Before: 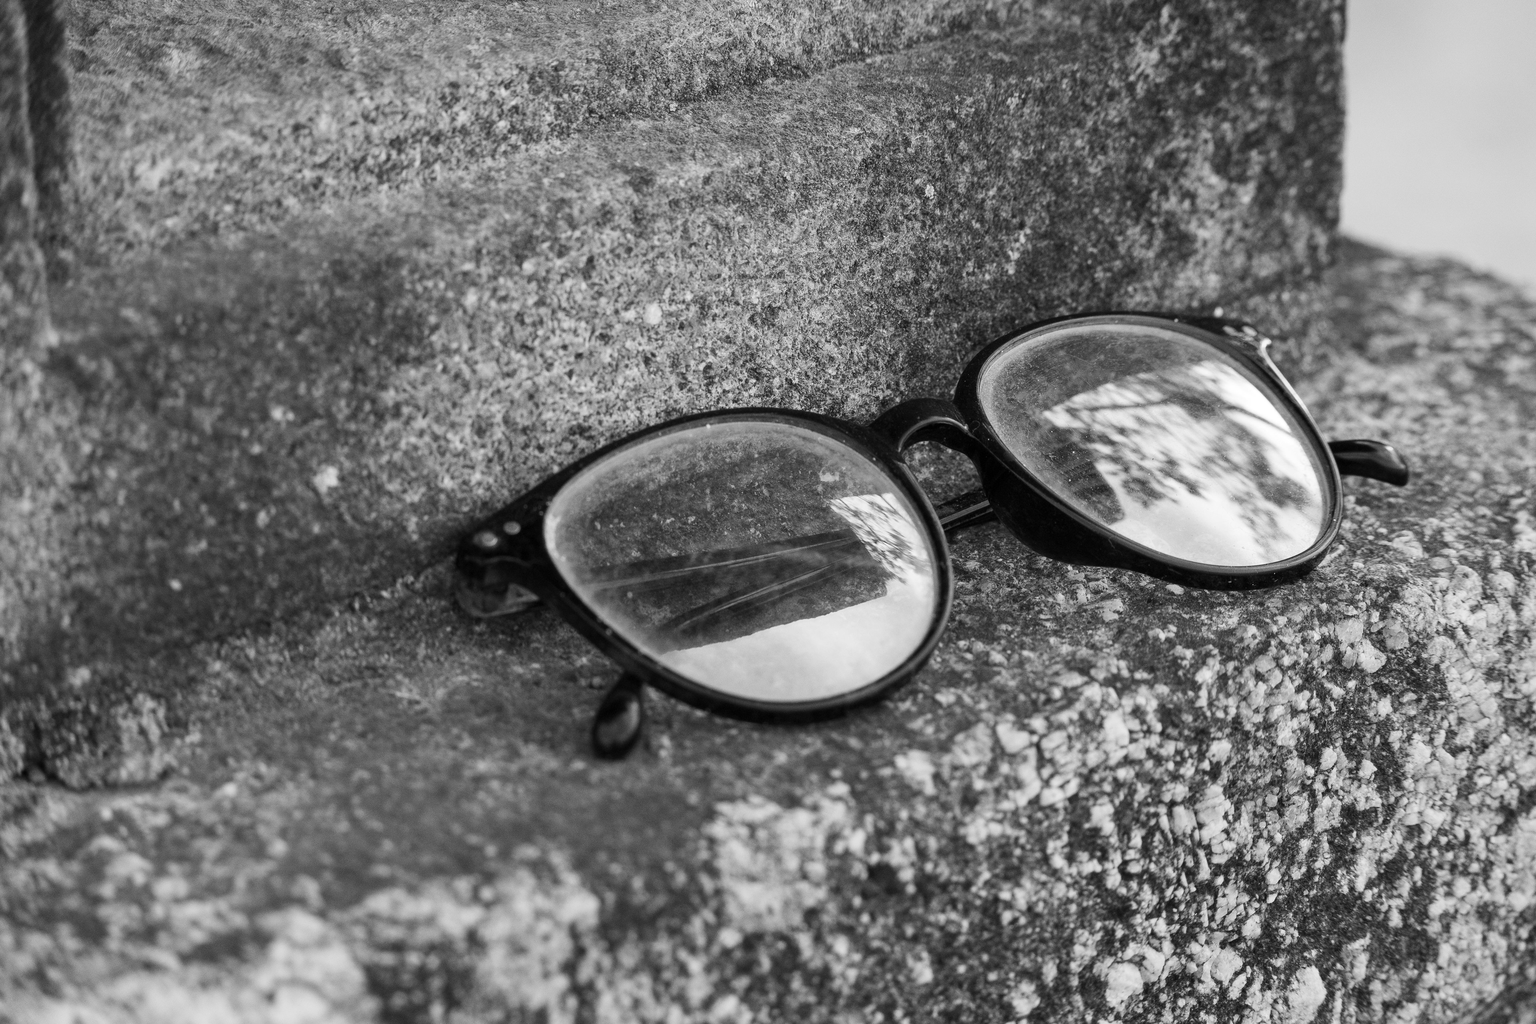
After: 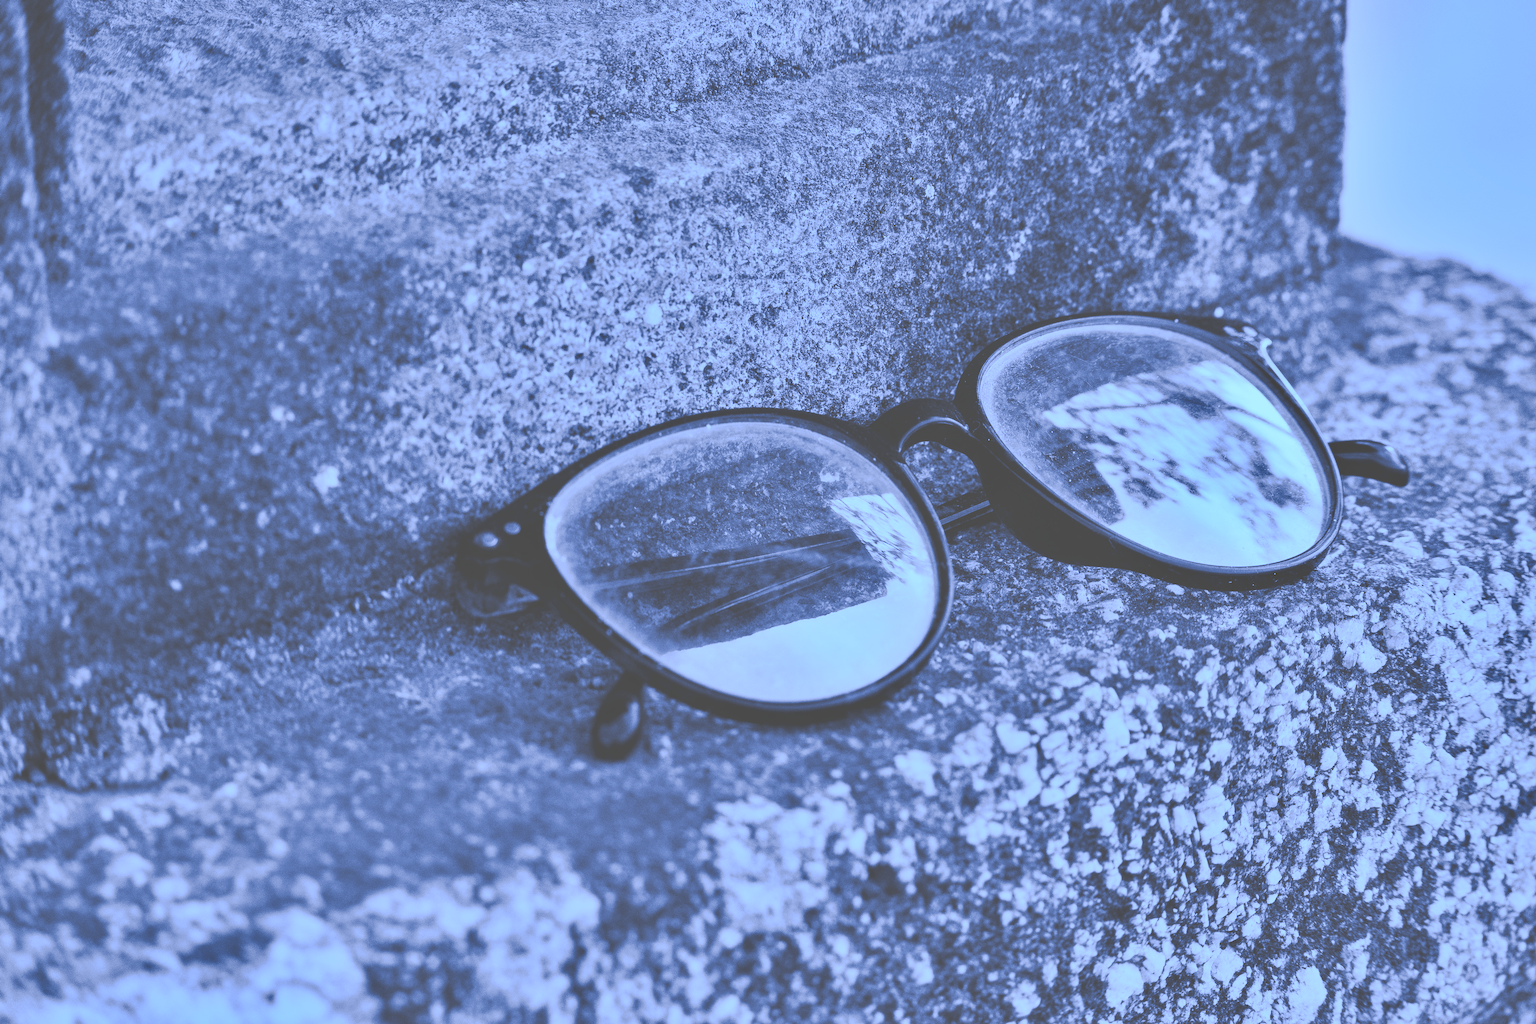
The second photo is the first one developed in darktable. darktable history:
white balance: red 0.766, blue 1.537
tone curve: curves: ch0 [(0, 0) (0.003, 0.301) (0.011, 0.302) (0.025, 0.307) (0.044, 0.313) (0.069, 0.316) (0.1, 0.322) (0.136, 0.325) (0.177, 0.341) (0.224, 0.358) (0.277, 0.386) (0.335, 0.429) (0.399, 0.486) (0.468, 0.556) (0.543, 0.644) (0.623, 0.728) (0.709, 0.796) (0.801, 0.854) (0.898, 0.908) (1, 1)], preserve colors none
contrast brightness saturation: contrast -0.1, brightness 0.05, saturation 0.08
shadows and highlights: shadows 40, highlights -54, highlights color adjustment 46%, low approximation 0.01, soften with gaussian
